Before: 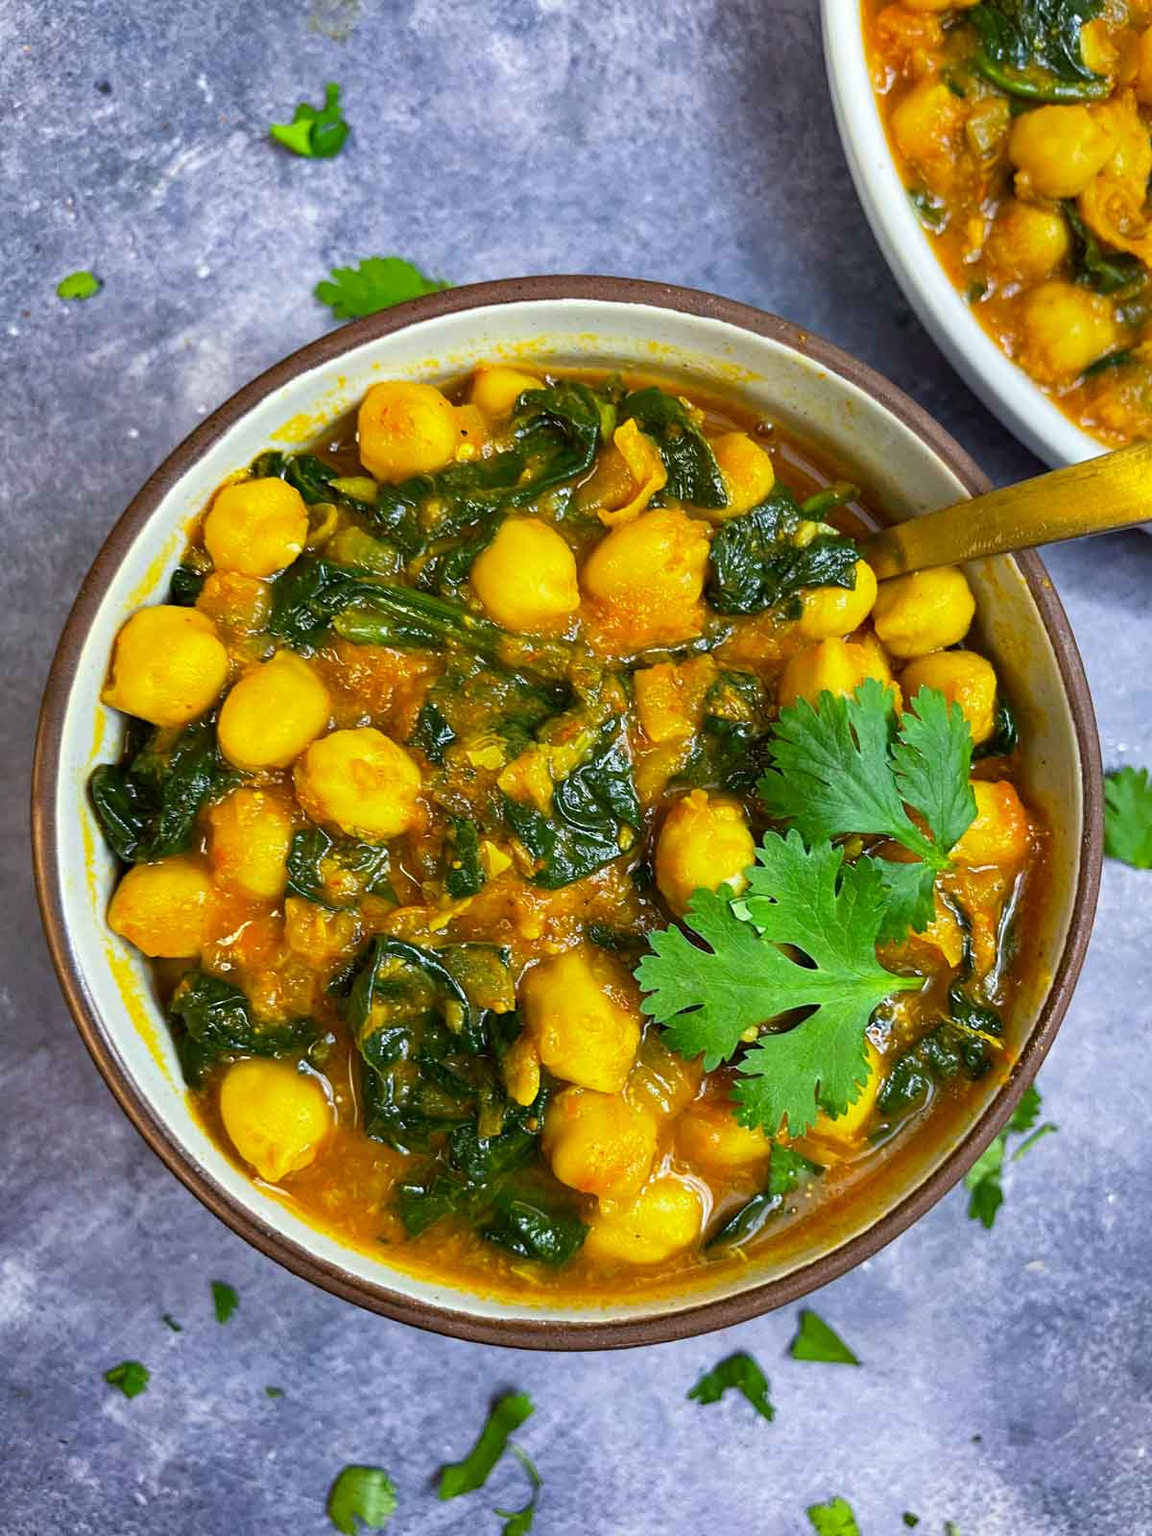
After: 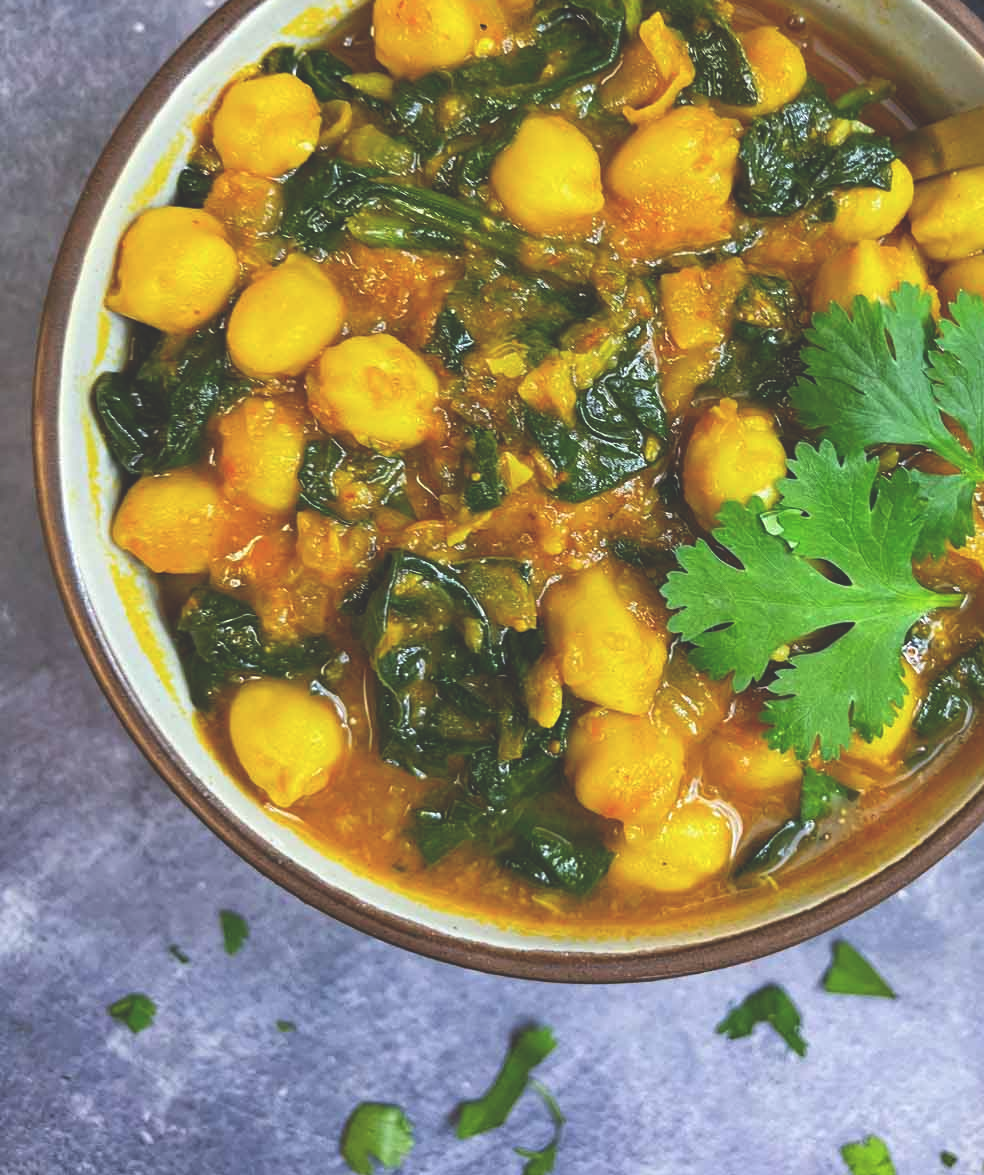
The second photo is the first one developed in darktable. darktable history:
exposure: black level correction -0.03, compensate highlight preservation false
crop: top 26.531%, right 17.959%
